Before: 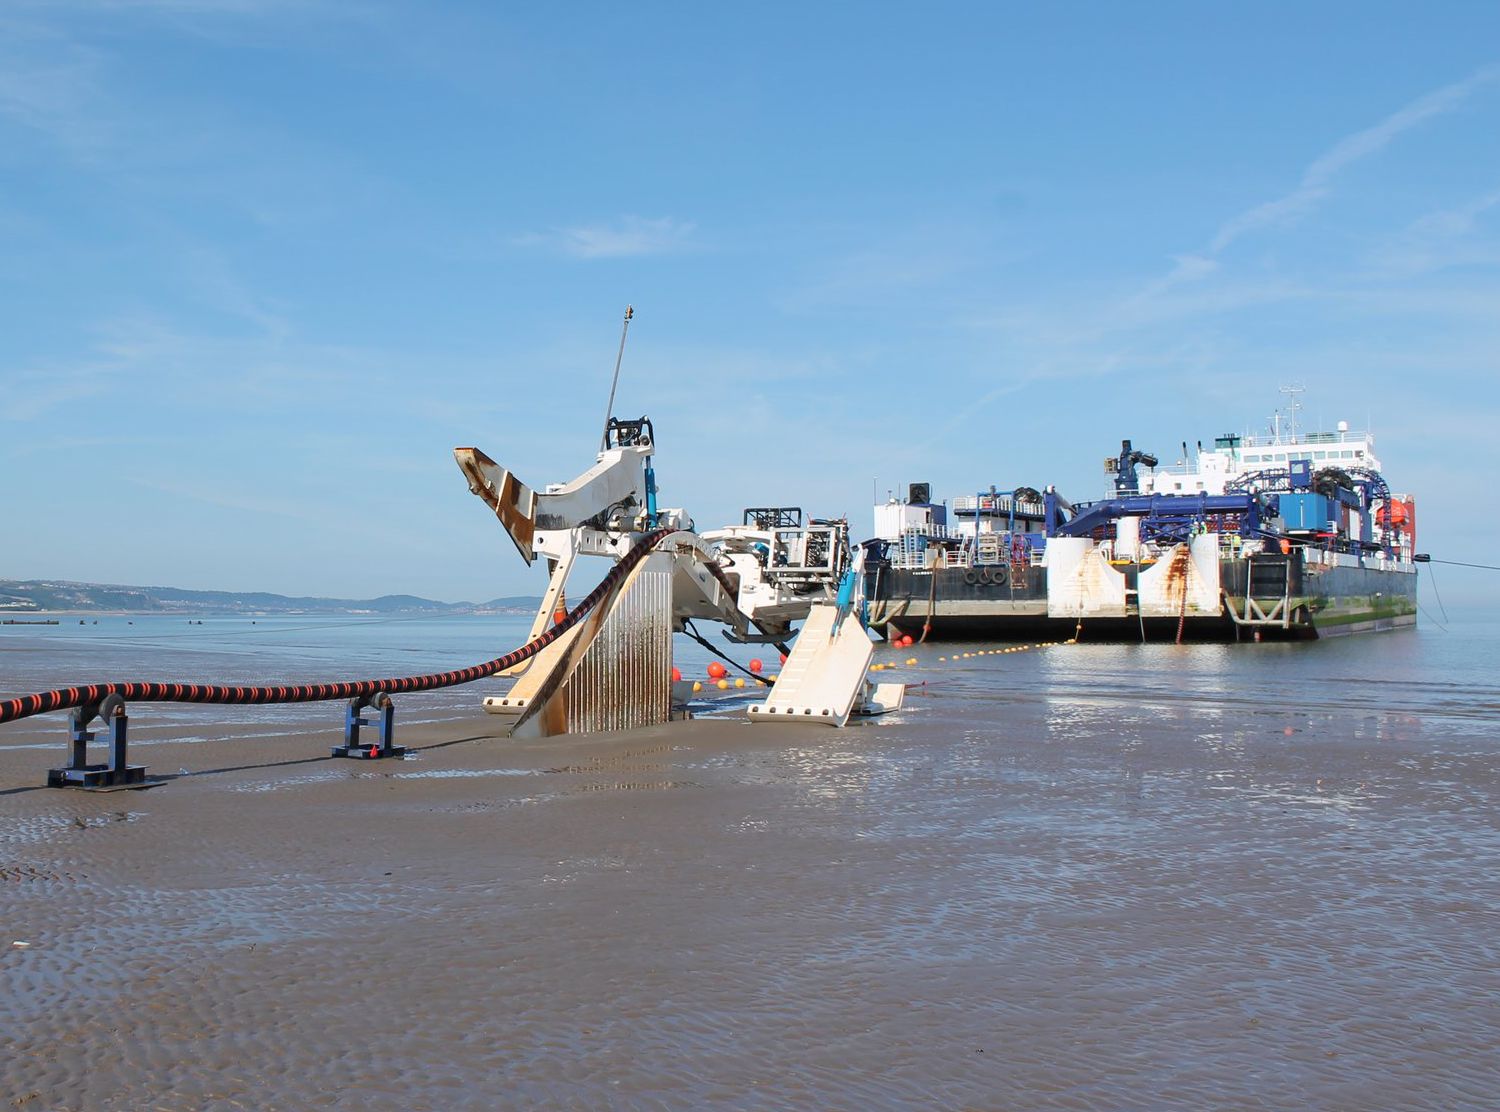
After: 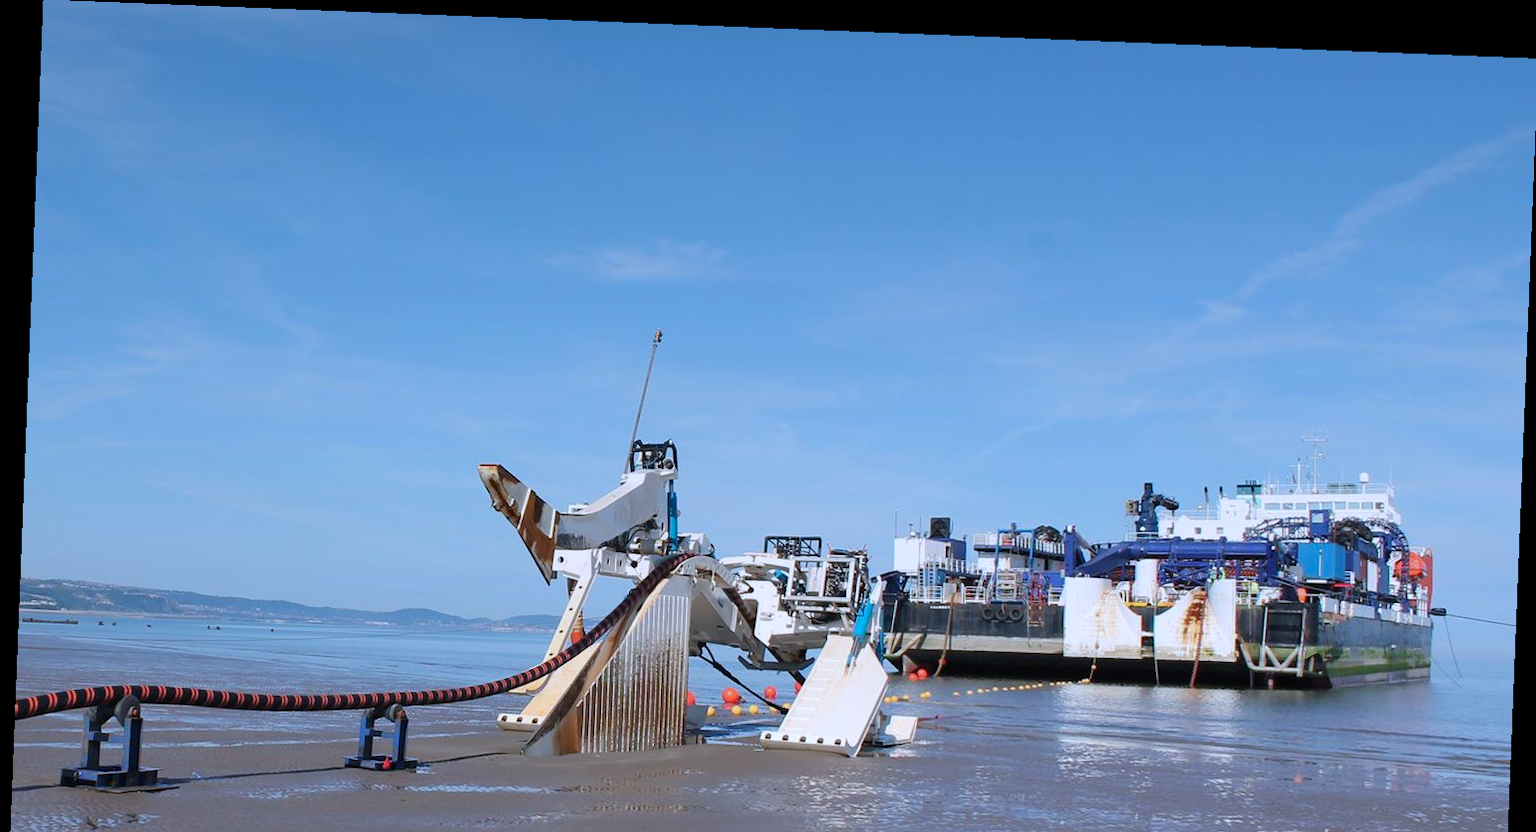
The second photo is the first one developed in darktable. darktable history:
crop: bottom 28.576%
rotate and perspective: rotation 2.27°, automatic cropping off
color calibration: illuminant as shot in camera, x 0.37, y 0.382, temperature 4313.32 K
graduated density: on, module defaults
